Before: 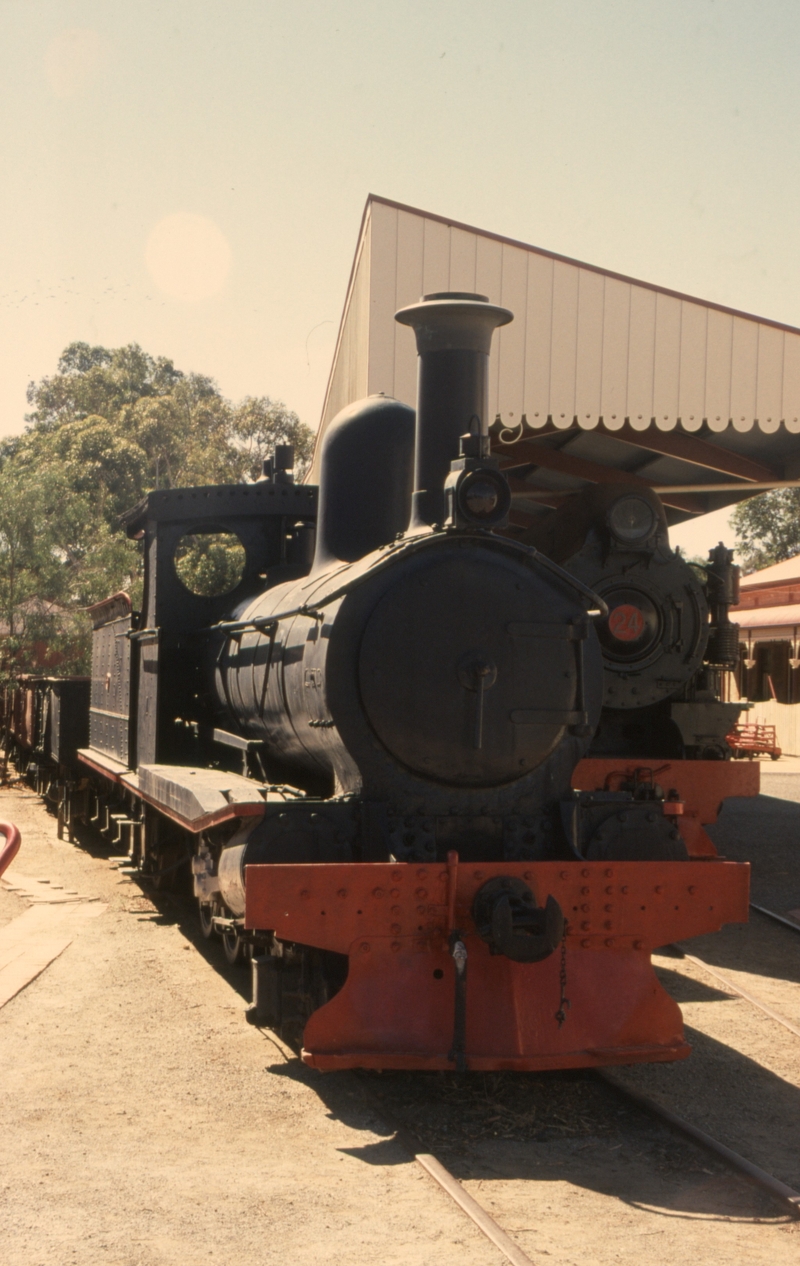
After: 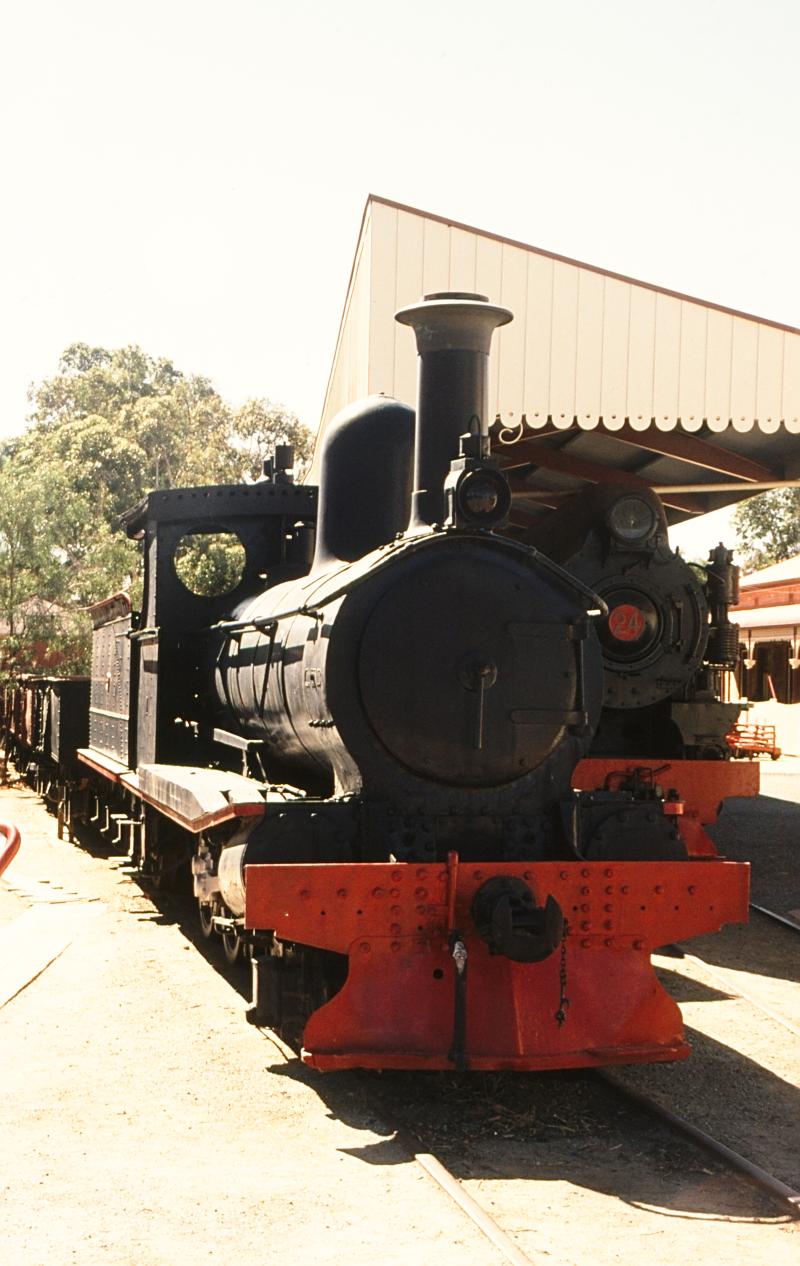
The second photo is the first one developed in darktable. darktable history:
sharpen: on, module defaults
white balance: red 0.986, blue 1.01
base curve: curves: ch0 [(0, 0) (0.026, 0.03) (0.109, 0.232) (0.351, 0.748) (0.669, 0.968) (1, 1)], preserve colors none
